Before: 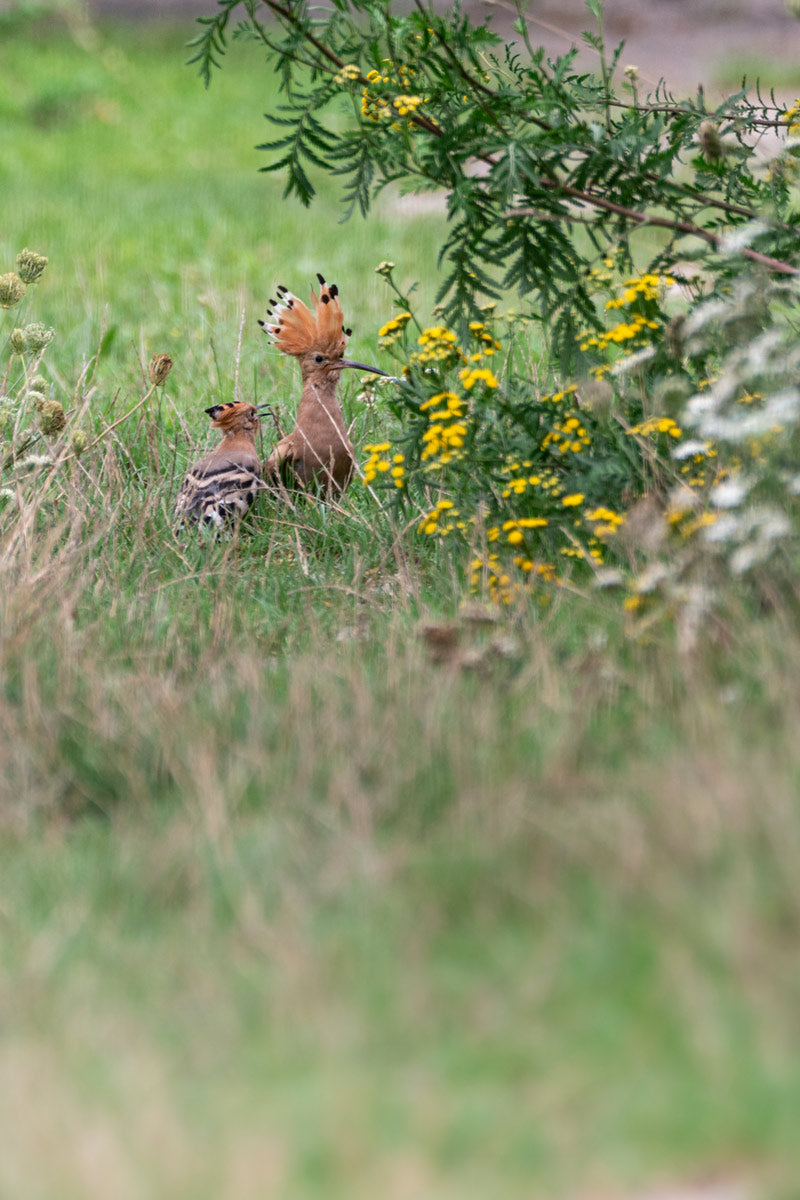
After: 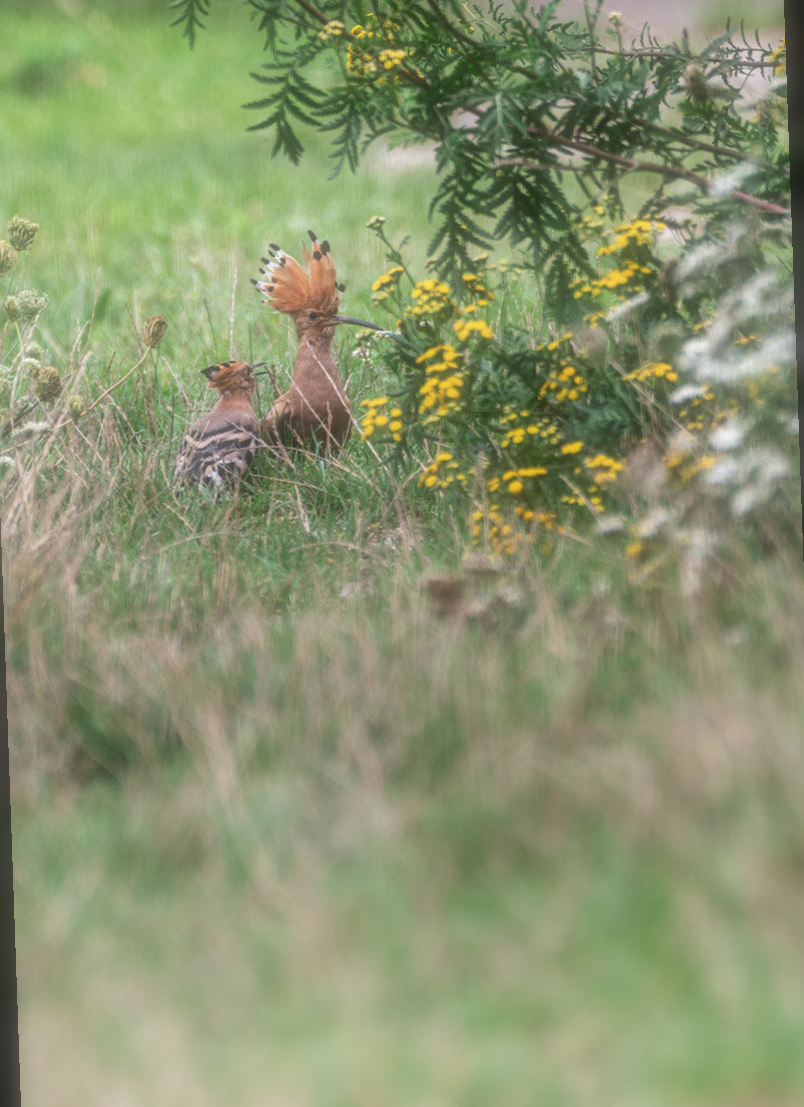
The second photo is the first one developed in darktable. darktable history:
local contrast: on, module defaults
soften: size 60.24%, saturation 65.46%, brightness 0.506 EV, mix 25.7%
rotate and perspective: rotation -2°, crop left 0.022, crop right 0.978, crop top 0.049, crop bottom 0.951
